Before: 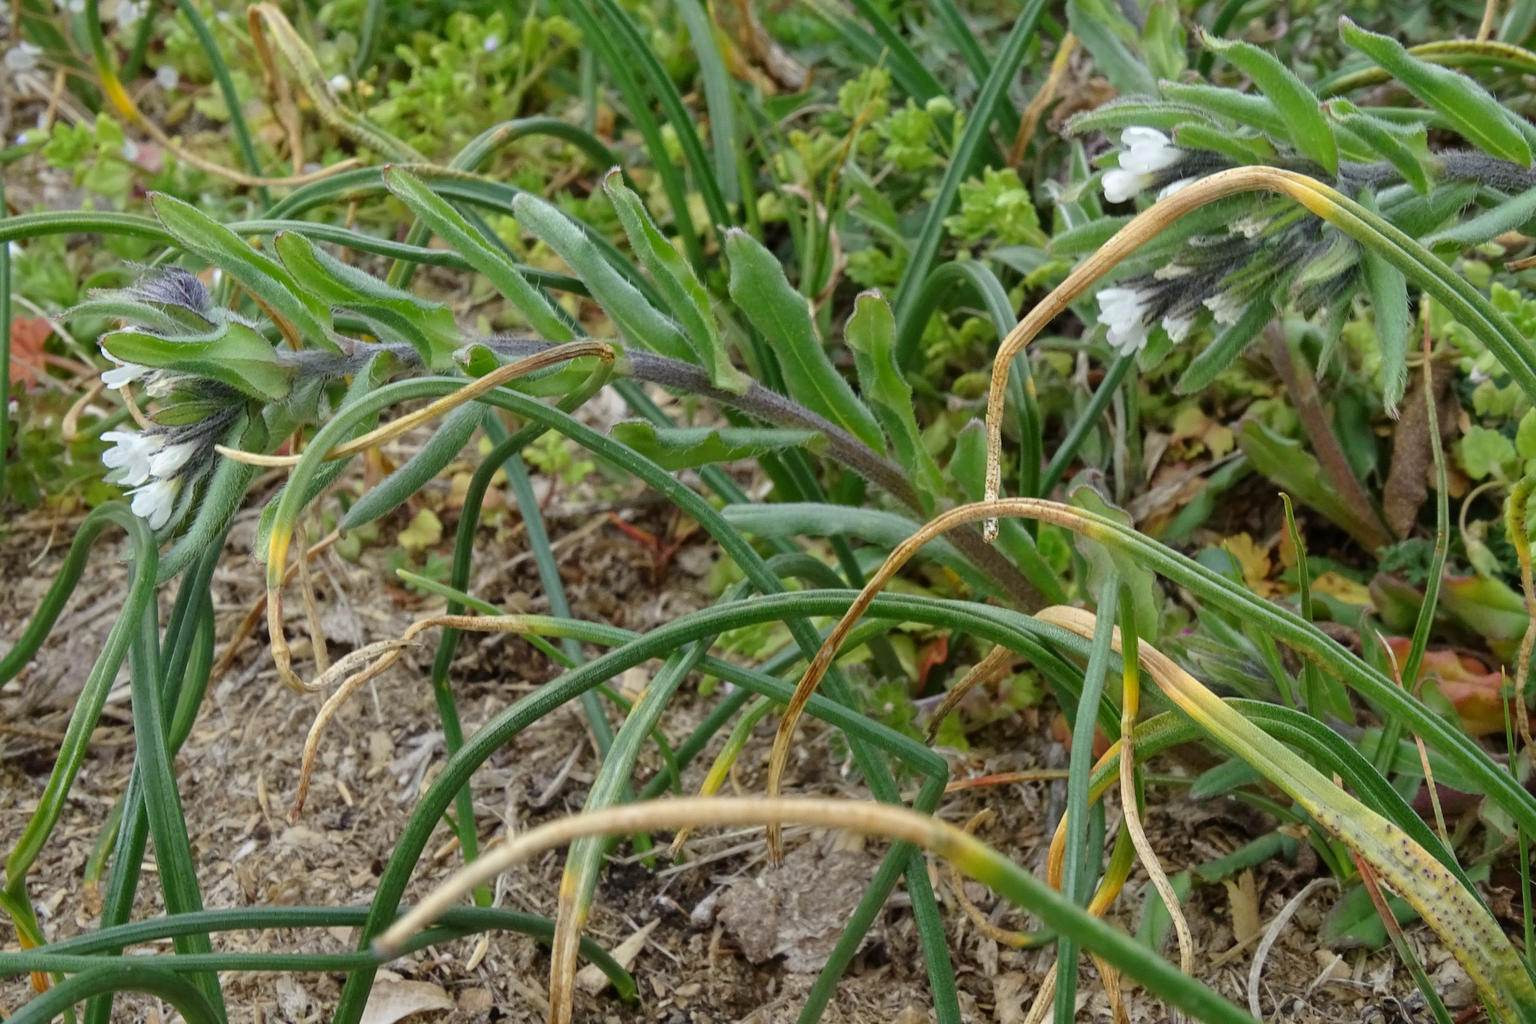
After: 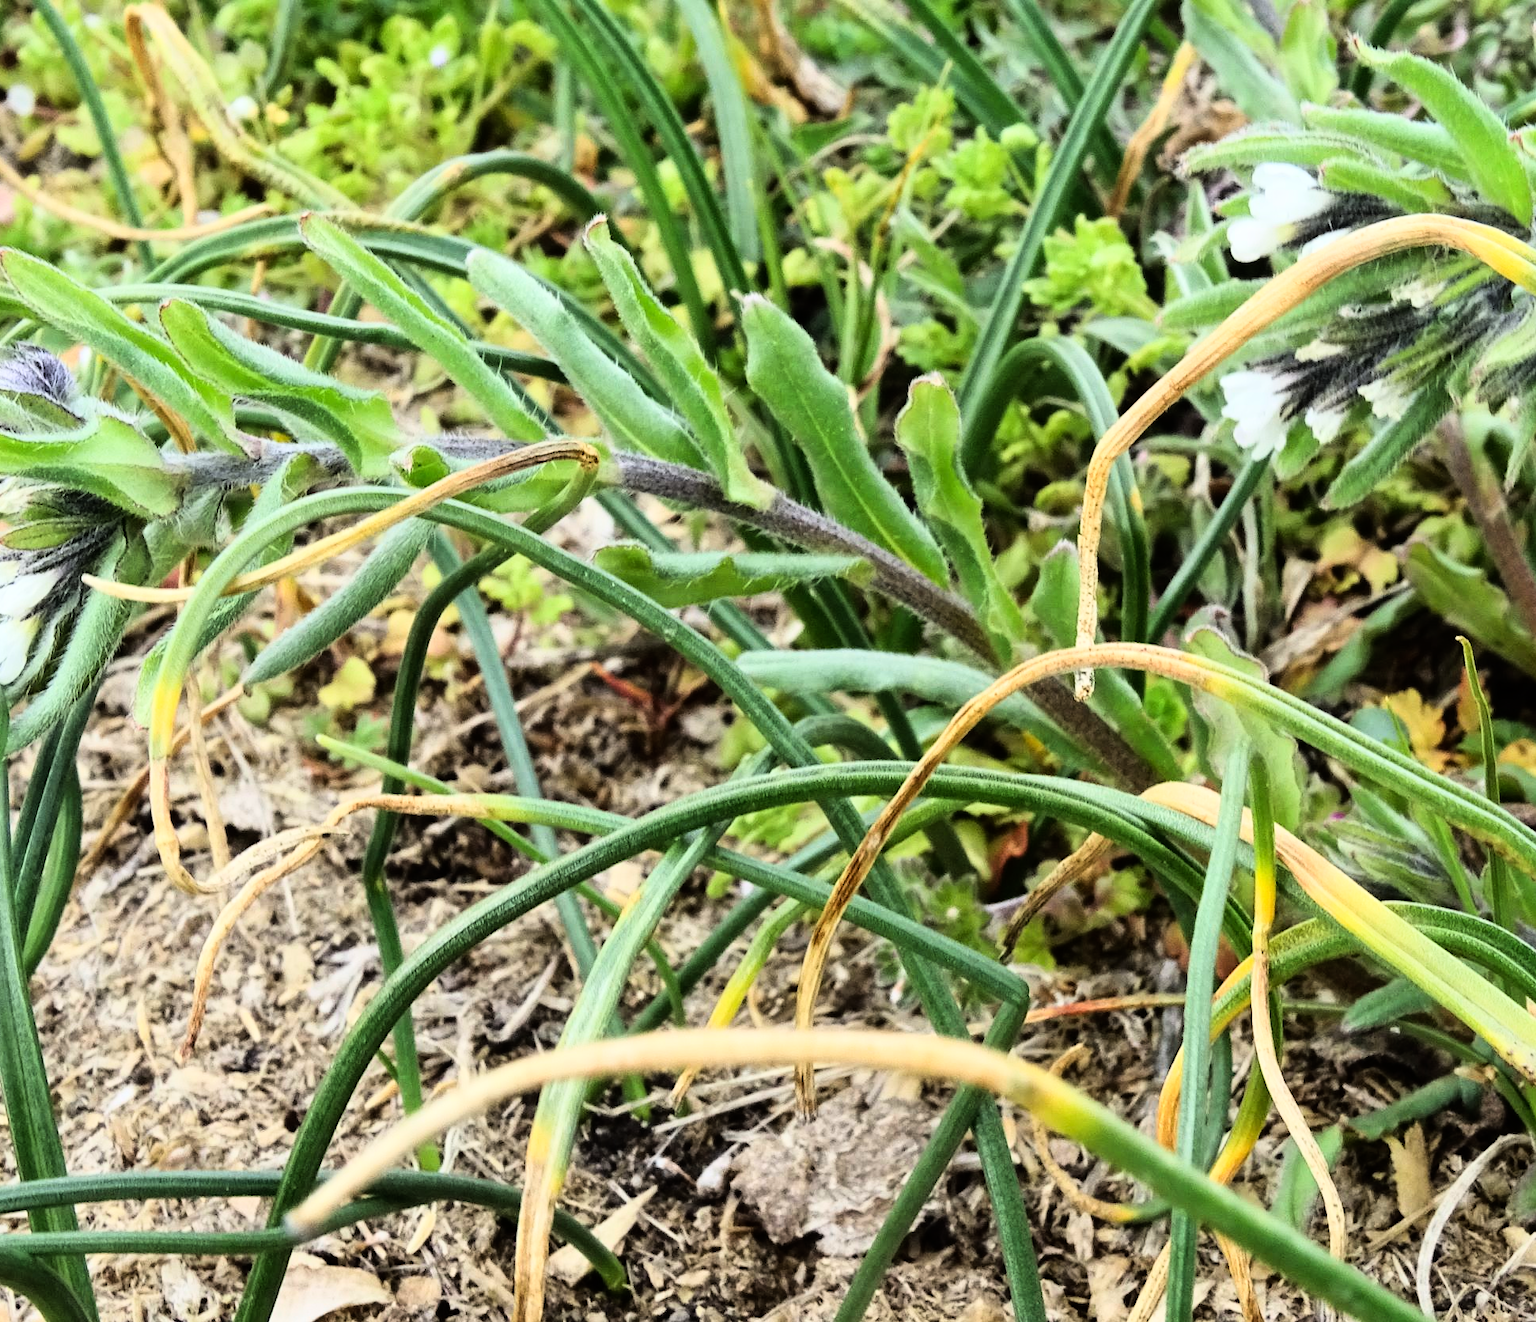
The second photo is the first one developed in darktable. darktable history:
crop: left 9.88%, right 12.664%
rgb curve: curves: ch0 [(0, 0) (0.21, 0.15) (0.24, 0.21) (0.5, 0.75) (0.75, 0.96) (0.89, 0.99) (1, 1)]; ch1 [(0, 0.02) (0.21, 0.13) (0.25, 0.2) (0.5, 0.67) (0.75, 0.9) (0.89, 0.97) (1, 1)]; ch2 [(0, 0.02) (0.21, 0.13) (0.25, 0.2) (0.5, 0.67) (0.75, 0.9) (0.89, 0.97) (1, 1)], compensate middle gray true
exposure: exposure -0.157 EV, compensate highlight preservation false
